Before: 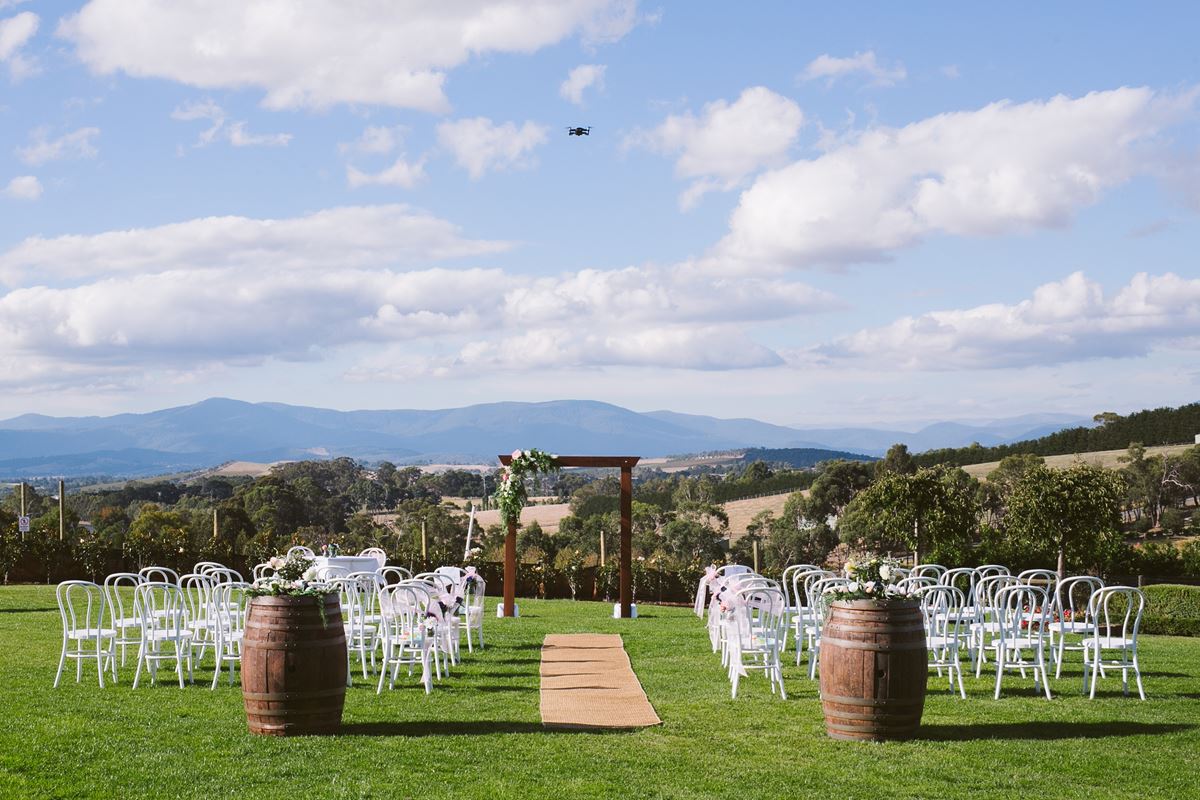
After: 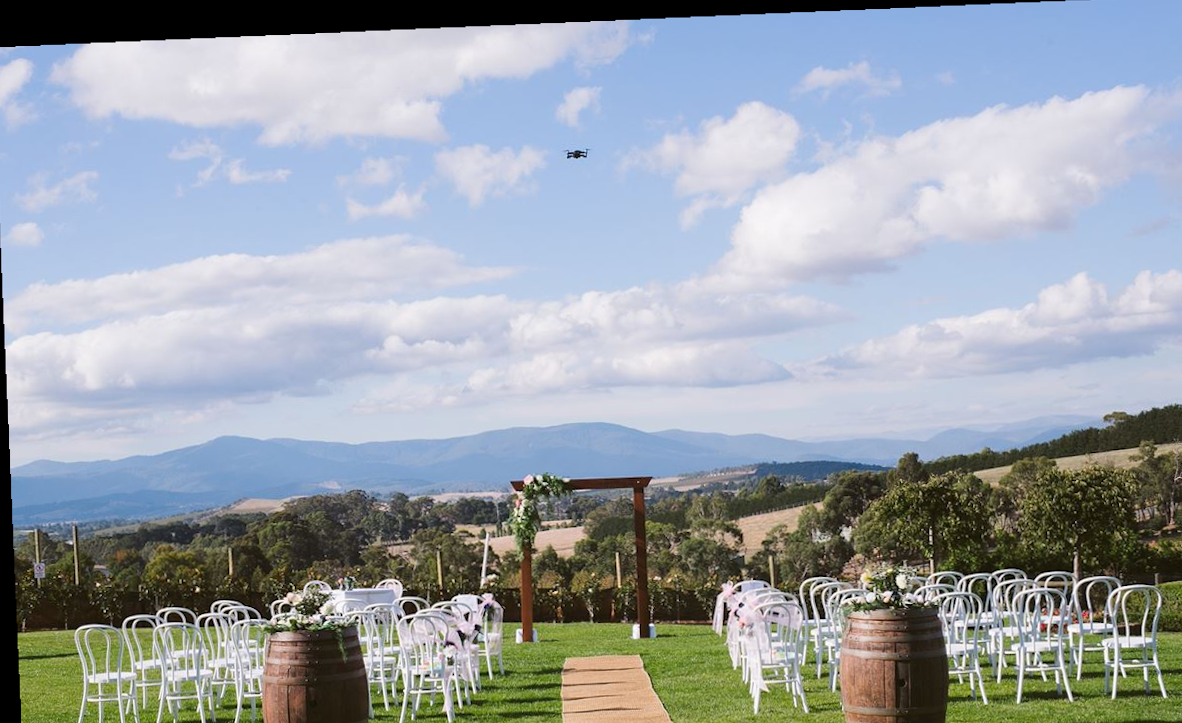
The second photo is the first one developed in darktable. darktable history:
crop and rotate: angle 0.2°, left 0.275%, right 3.127%, bottom 14.18%
rotate and perspective: rotation -2.29°, automatic cropping off
